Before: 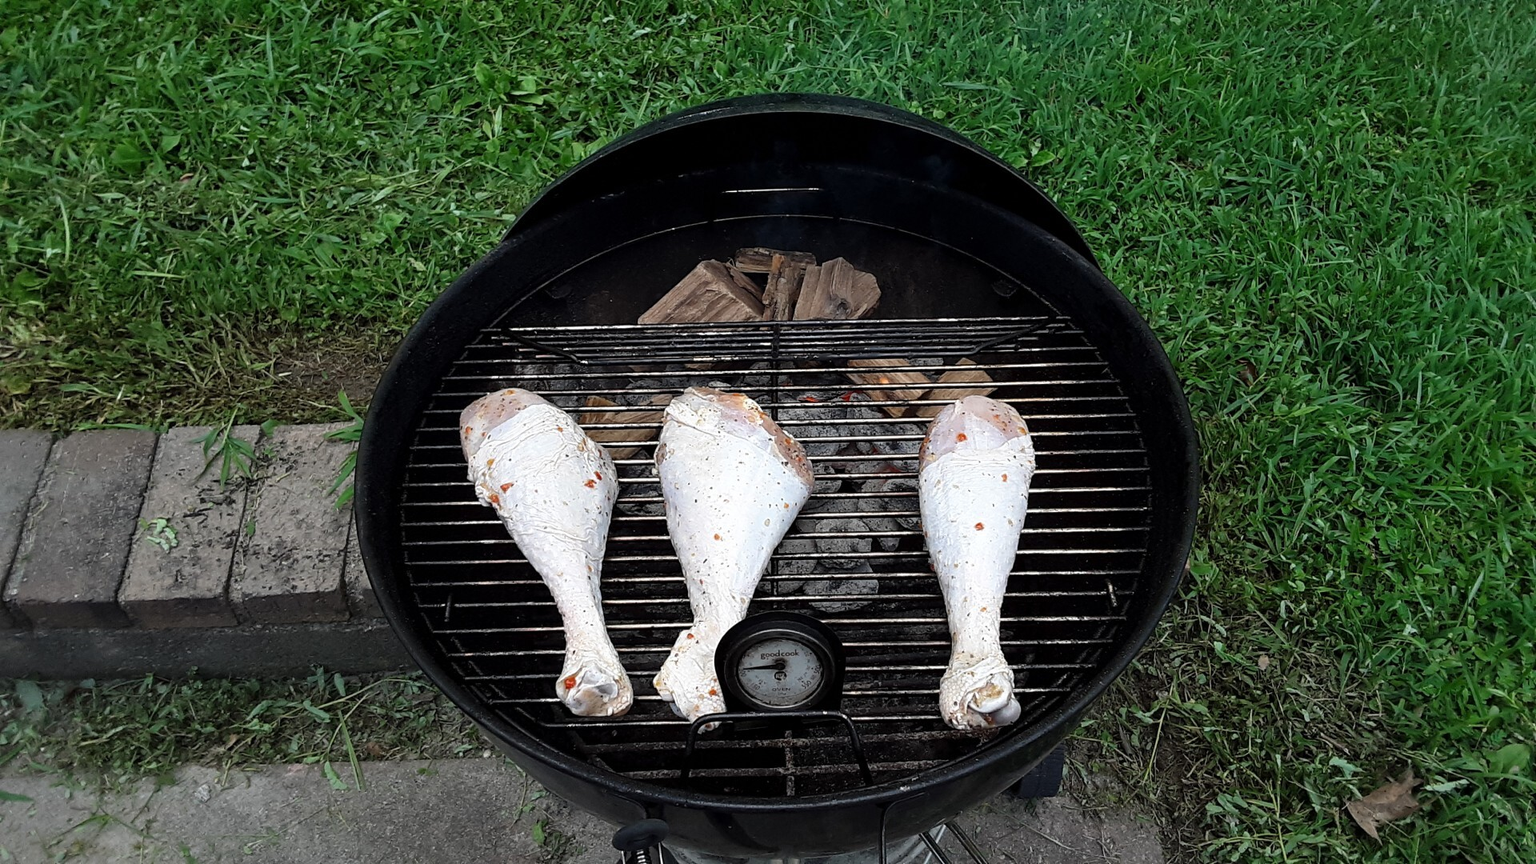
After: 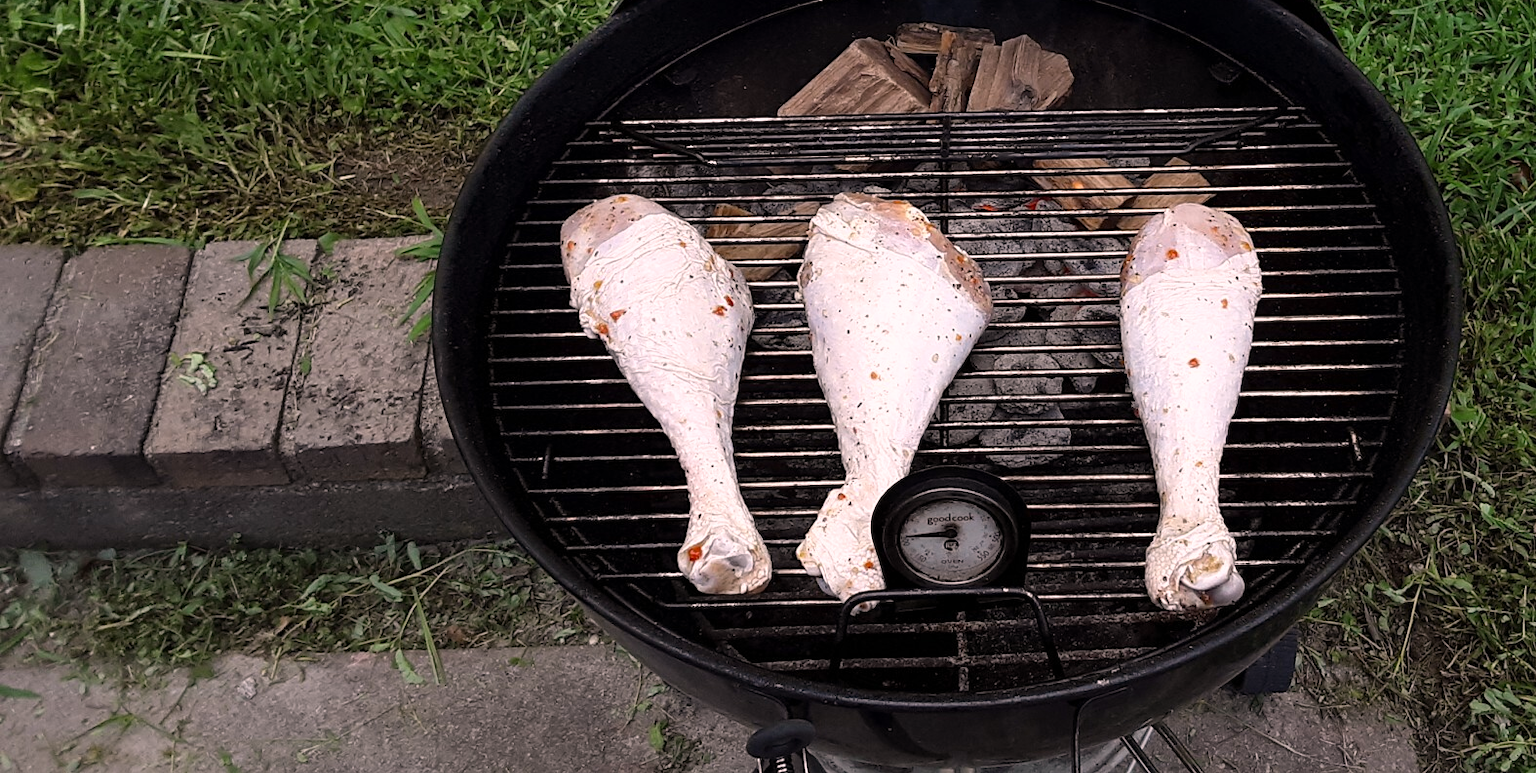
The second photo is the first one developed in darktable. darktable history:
crop: top 26.493%, right 17.94%
color calibration: output R [1.063, -0.012, -0.003, 0], output B [-0.079, 0.047, 1, 0], illuminant same as pipeline (D50), x 0.346, y 0.358, temperature 4987.6 K
